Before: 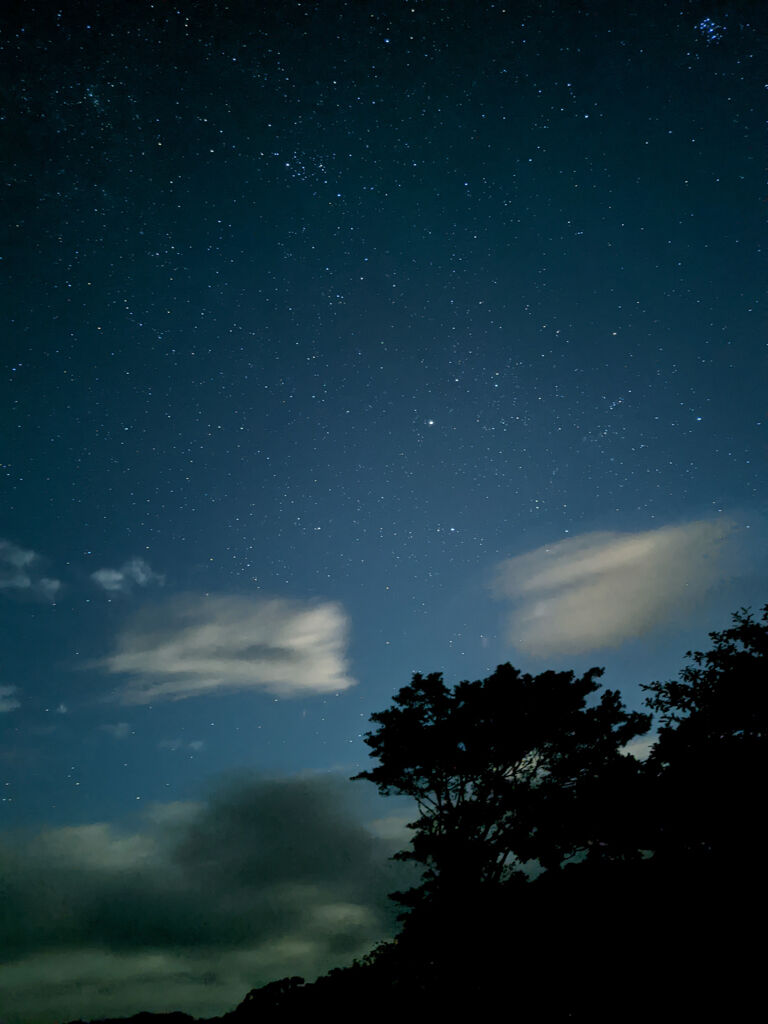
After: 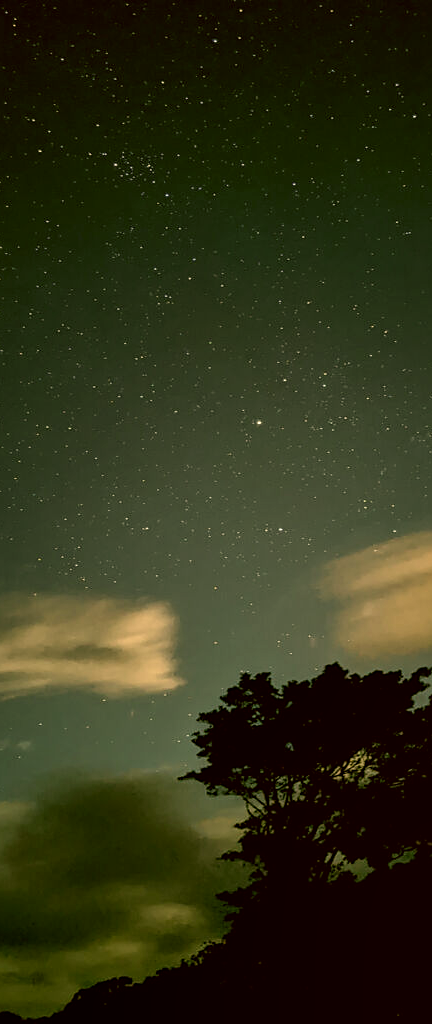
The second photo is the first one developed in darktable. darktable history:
crop and rotate: left 22.516%, right 21.234%
local contrast: on, module defaults
sharpen: radius 1.864, amount 0.398, threshold 1.271
white balance: red 1.123, blue 0.83
color correction: highlights a* 8.98, highlights b* 15.09, shadows a* -0.49, shadows b* 26.52
